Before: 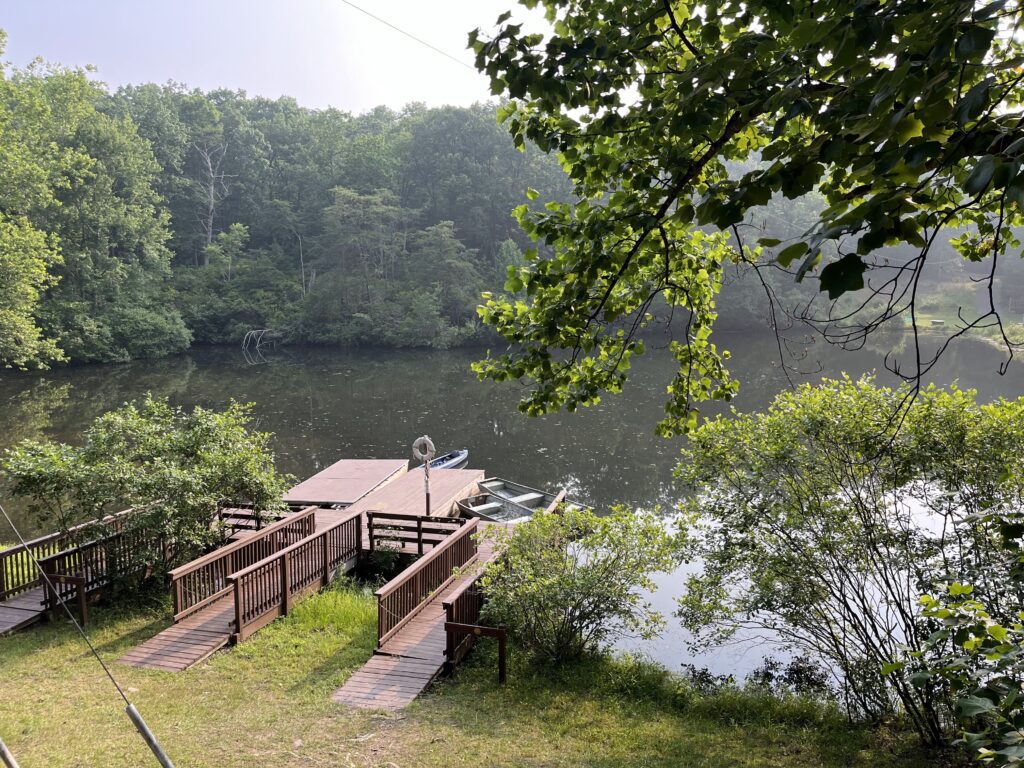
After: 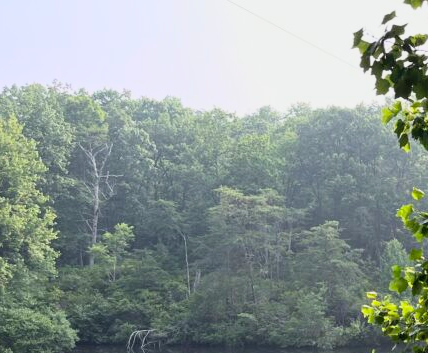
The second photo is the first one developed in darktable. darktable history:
base curve: curves: ch0 [(0, 0) (0.088, 0.125) (0.176, 0.251) (0.354, 0.501) (0.613, 0.749) (1, 0.877)]
crop and rotate: left 11.276%, top 0.098%, right 46.914%, bottom 53.813%
